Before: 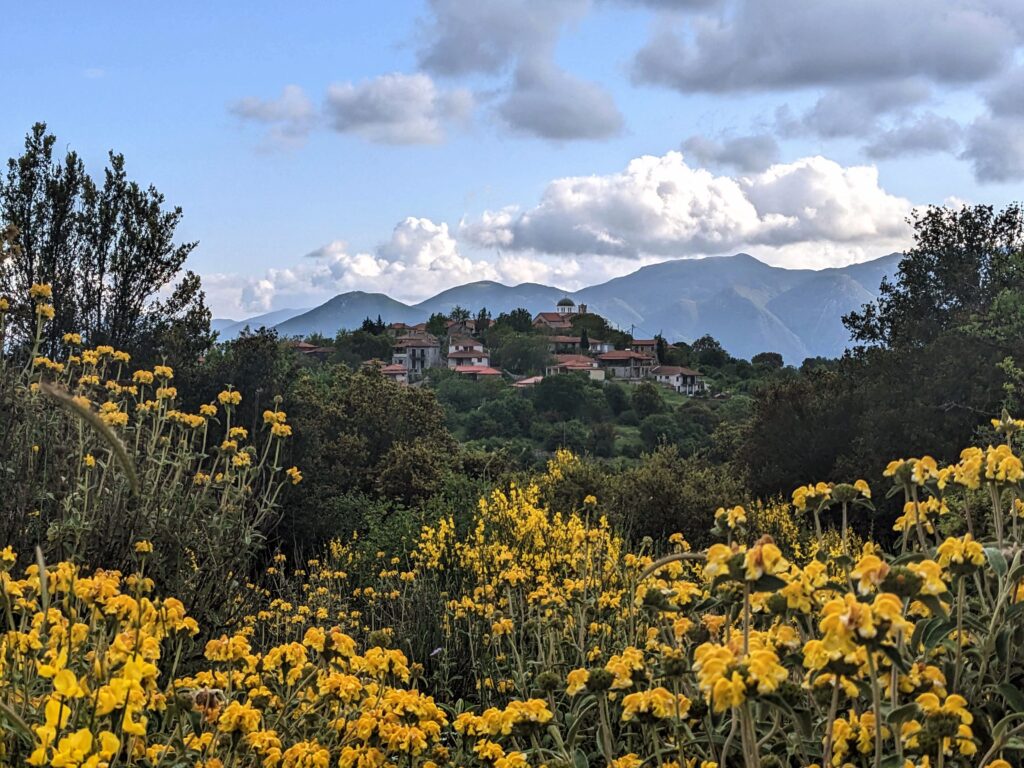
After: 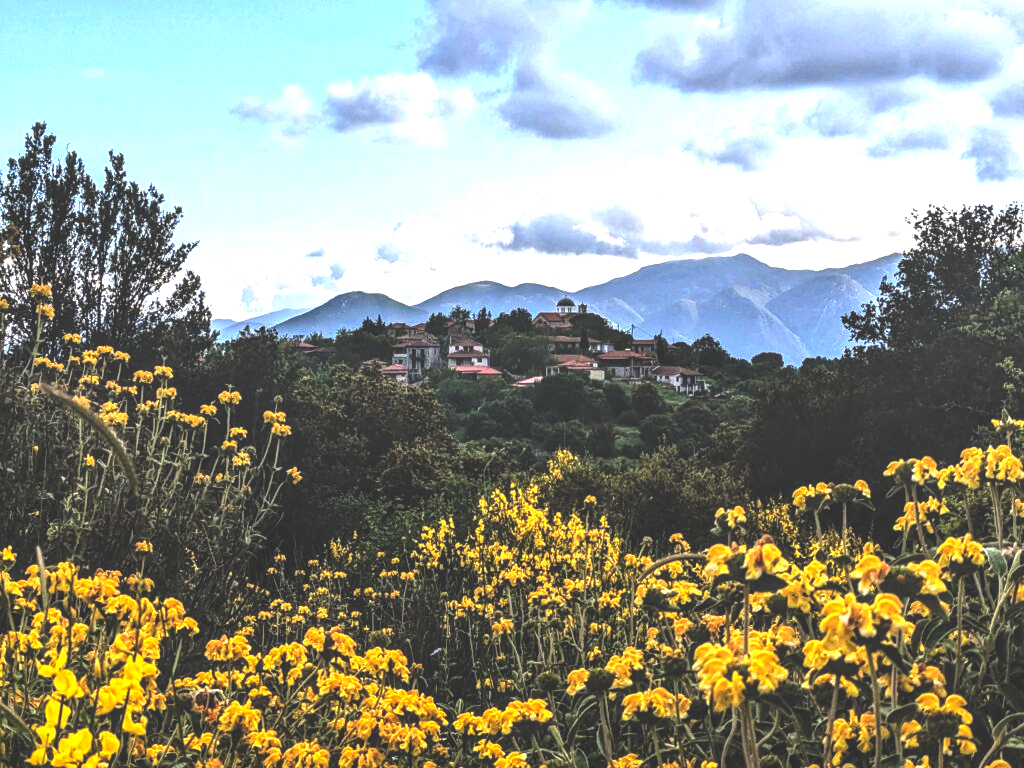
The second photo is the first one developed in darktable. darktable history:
rgb curve: curves: ch0 [(0, 0.186) (0.314, 0.284) (0.775, 0.708) (1, 1)], compensate middle gray true, preserve colors none
tone equalizer: -8 EV -0.417 EV, -7 EV -0.389 EV, -6 EV -0.333 EV, -5 EV -0.222 EV, -3 EV 0.222 EV, -2 EV 0.333 EV, -1 EV 0.389 EV, +0 EV 0.417 EV, edges refinement/feathering 500, mask exposure compensation -1.57 EV, preserve details no
local contrast: on, module defaults
exposure: exposure 0.6 EV, compensate highlight preservation false
